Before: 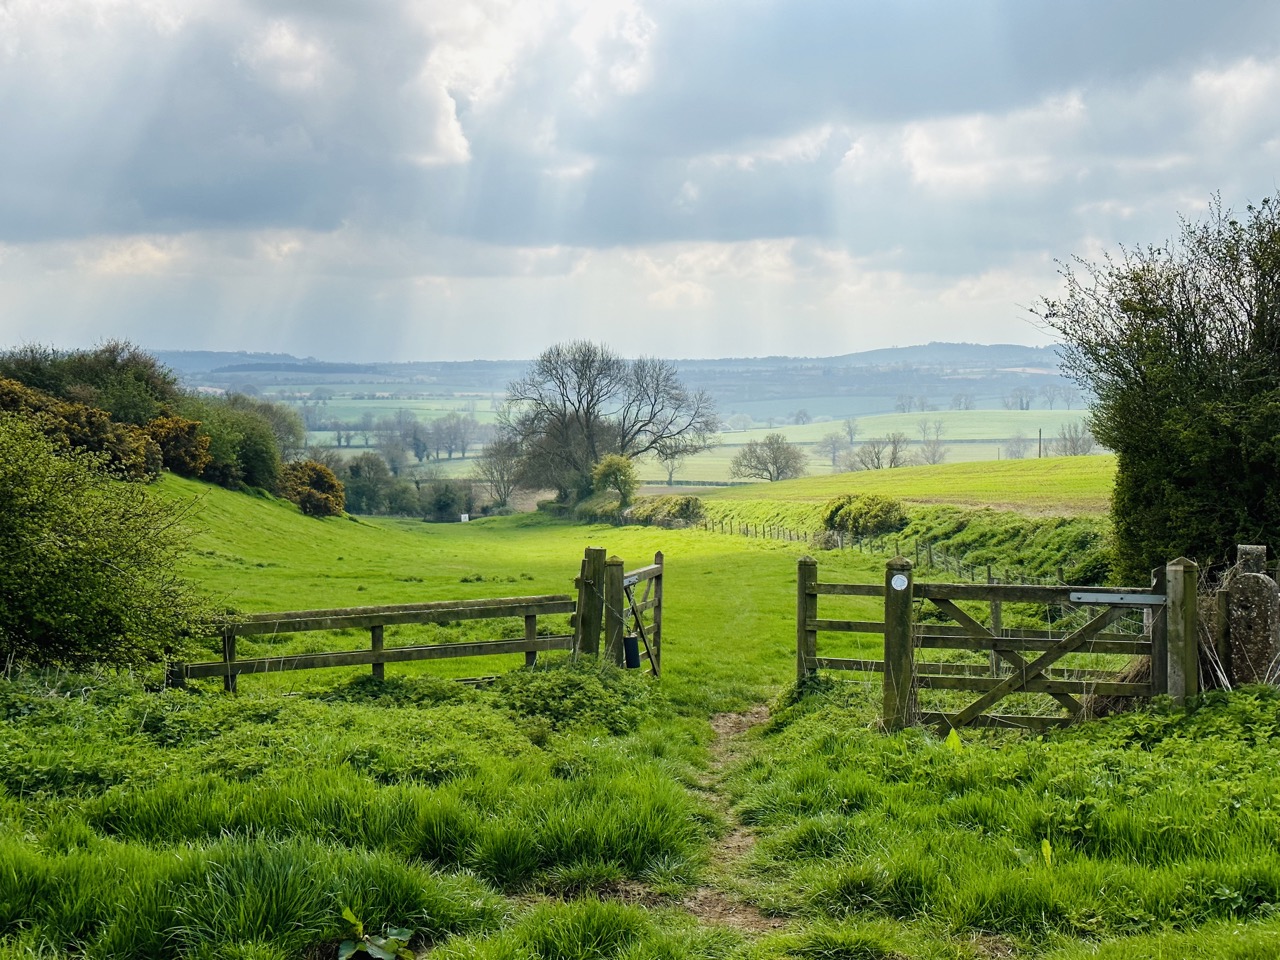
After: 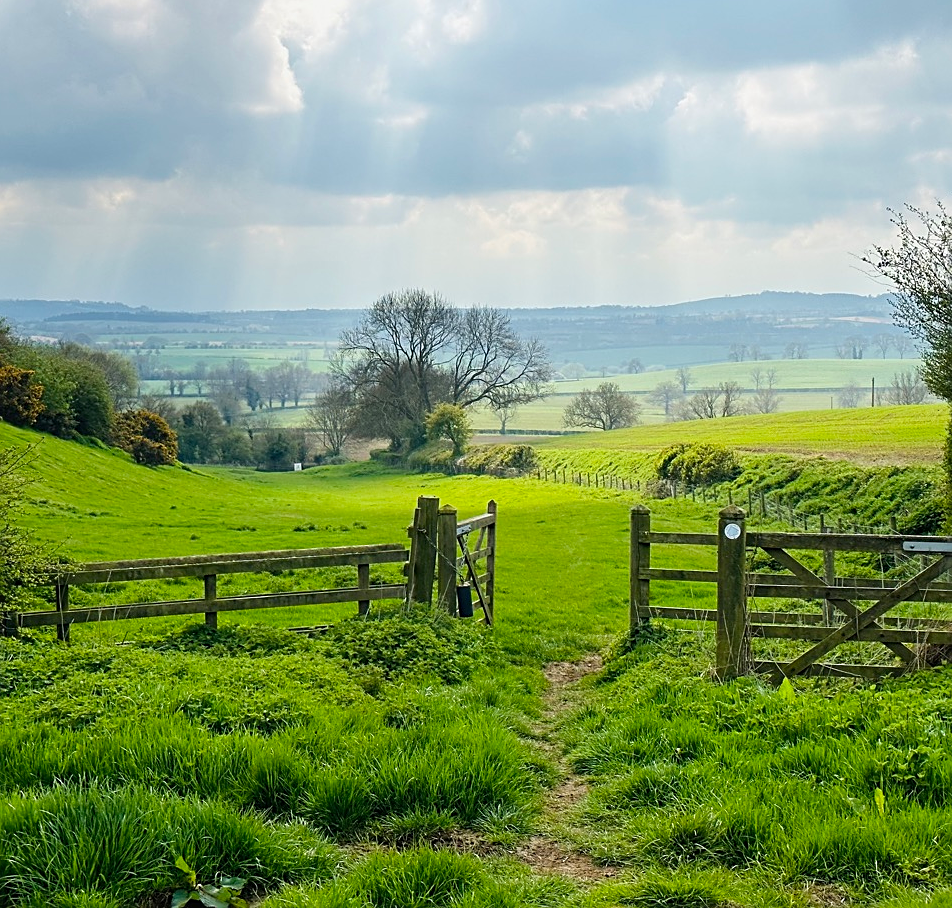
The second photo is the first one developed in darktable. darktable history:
sharpen: on, module defaults
crop and rotate: left 13.066%, top 5.361%, right 12.54%
